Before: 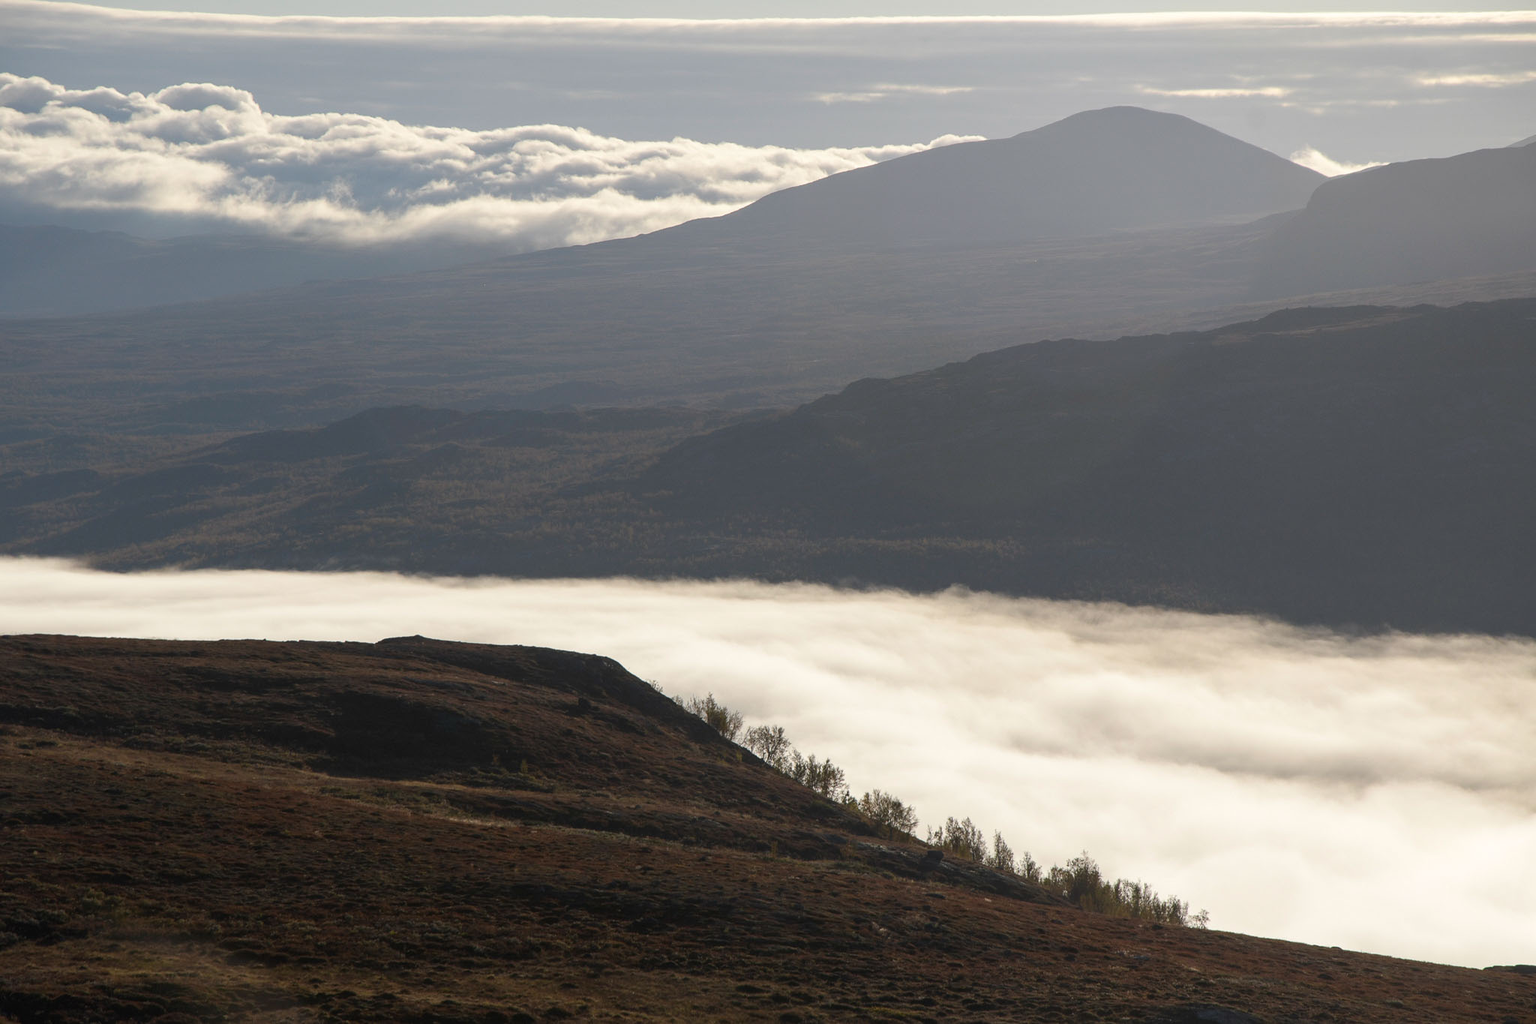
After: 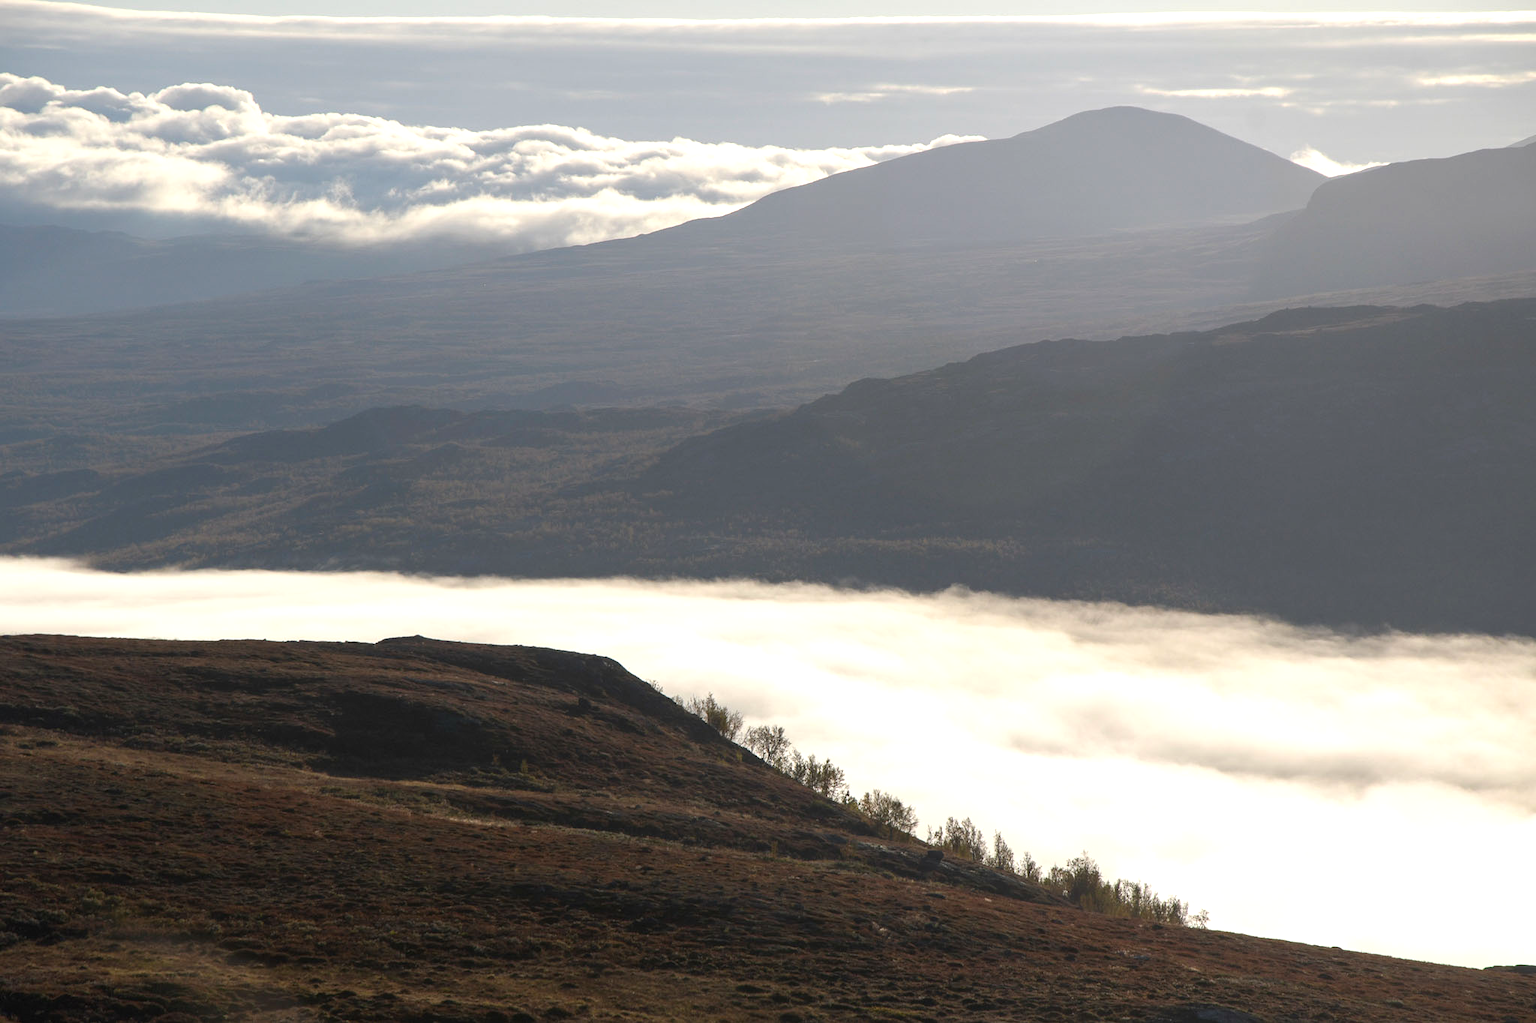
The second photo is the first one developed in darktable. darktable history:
exposure: exposure 0.453 EV, compensate highlight preservation false
